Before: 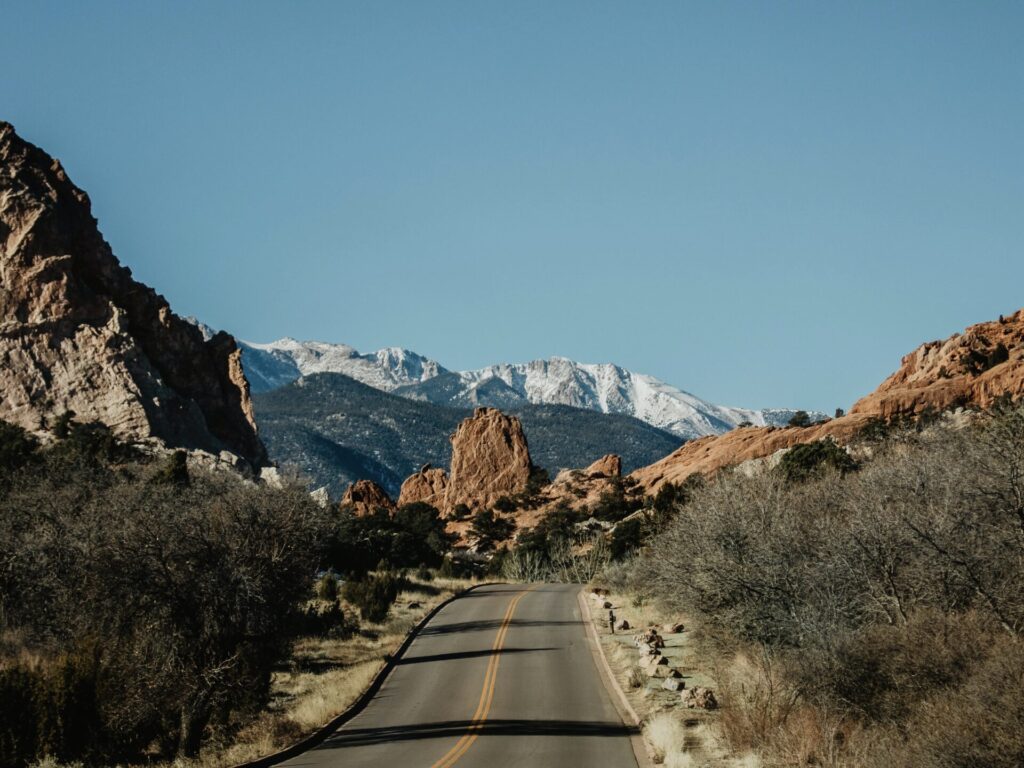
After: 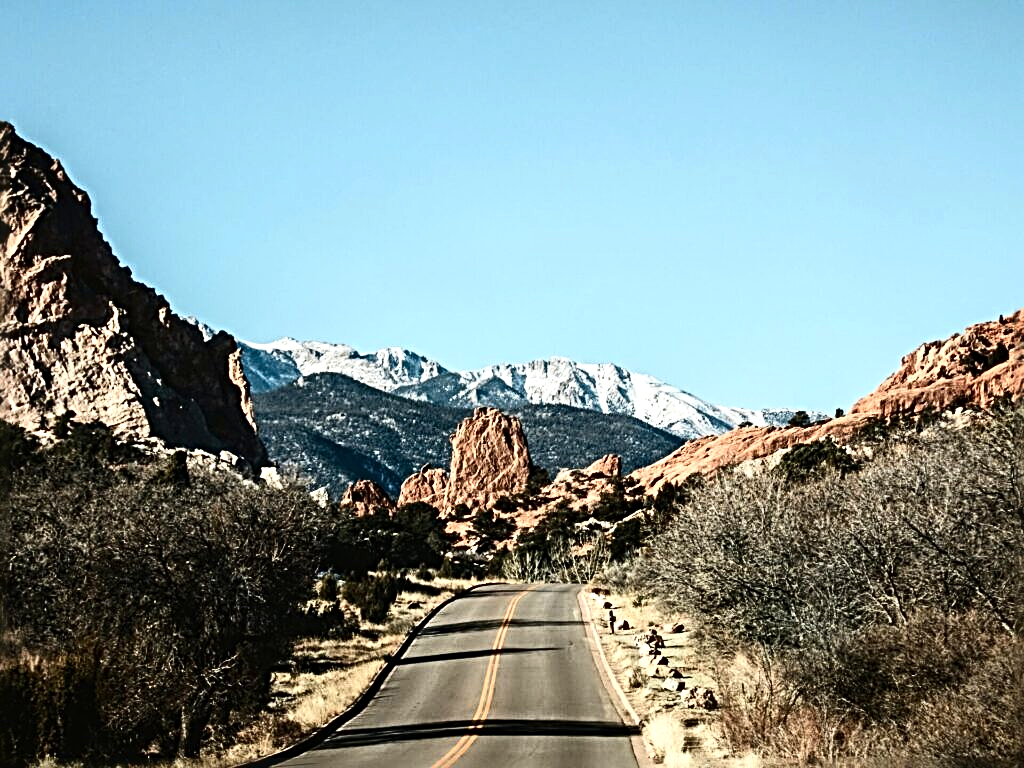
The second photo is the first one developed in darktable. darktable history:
color zones: curves: ch1 [(0.309, 0.524) (0.41, 0.329) (0.508, 0.509)]; ch2 [(0.25, 0.457) (0.75, 0.5)]
sharpen: radius 3.655, amount 0.932
local contrast: highlights 107%, shadows 99%, detail 120%, midtone range 0.2
exposure: black level correction -0.002, exposure 0.704 EV, compensate highlight preservation false
contrast brightness saturation: contrast 0.287
